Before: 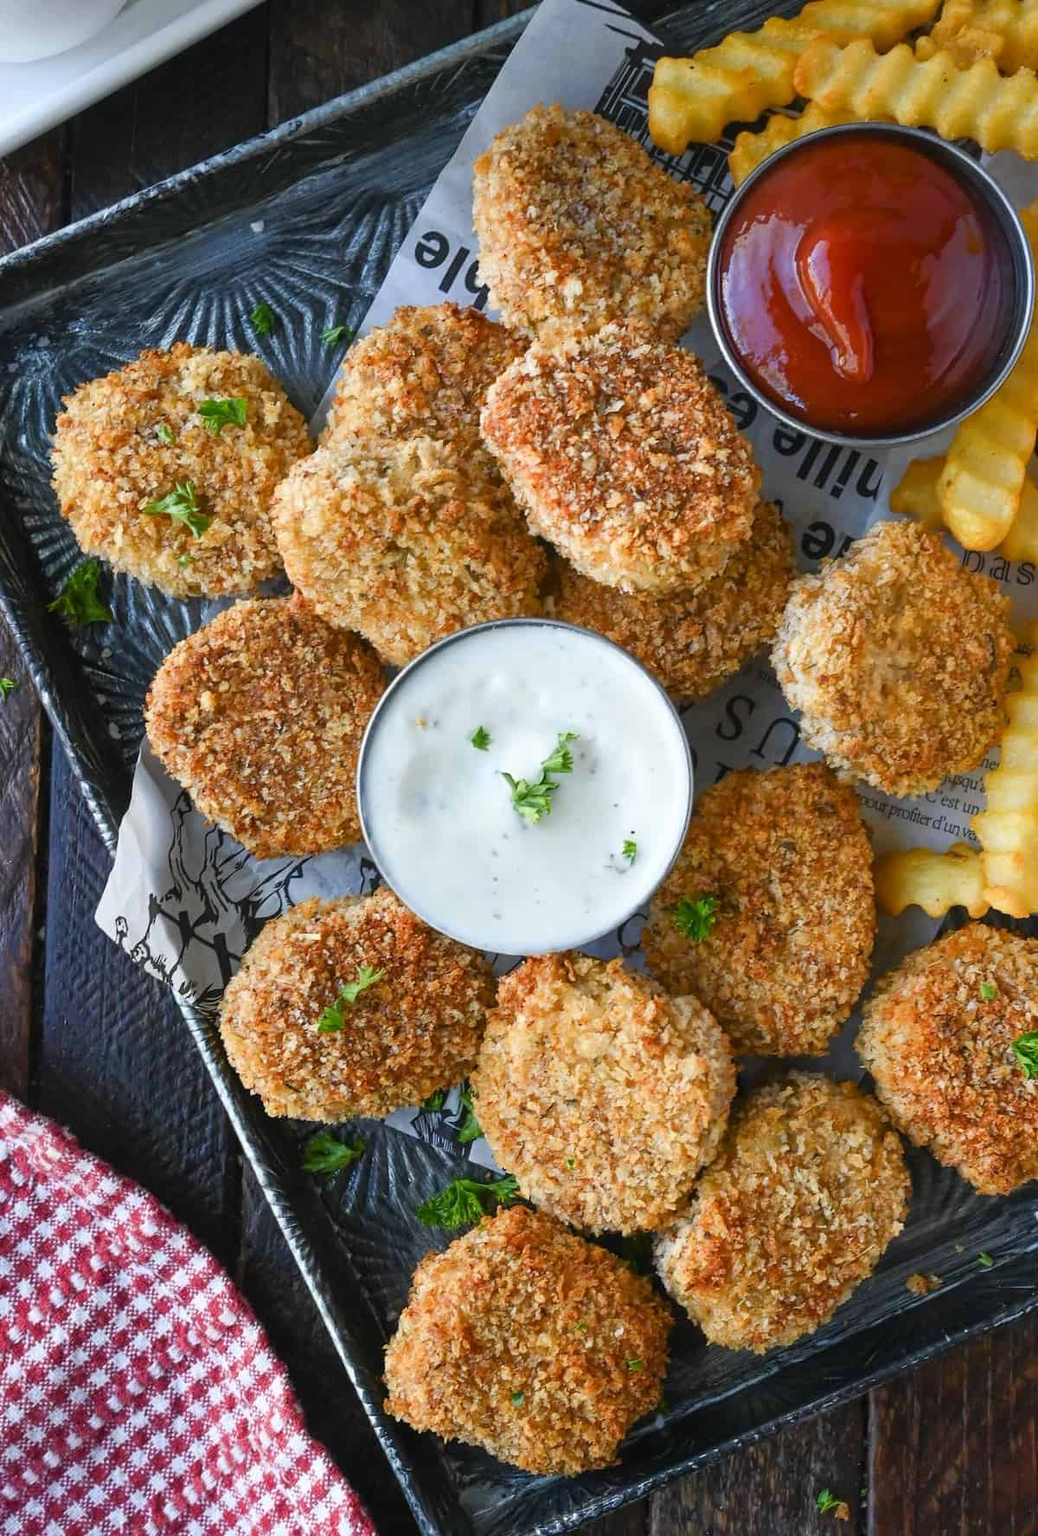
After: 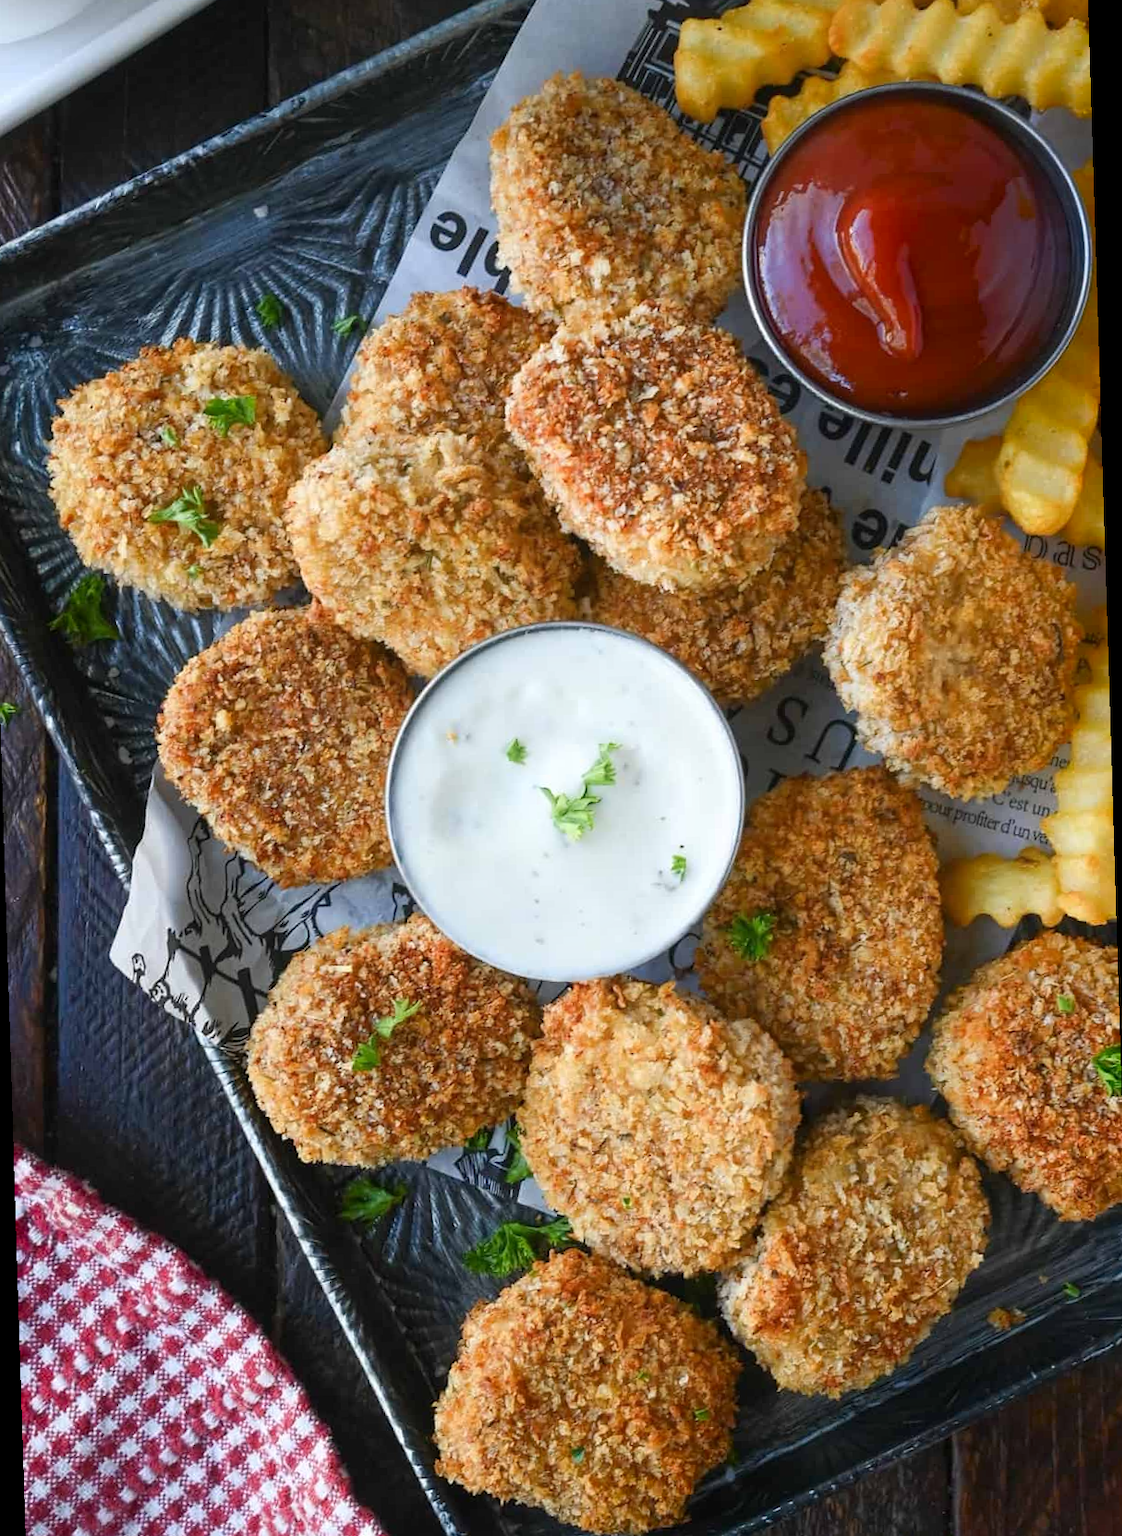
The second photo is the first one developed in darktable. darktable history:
crop: left 1.964%, top 3.251%, right 1.122%, bottom 4.933%
rotate and perspective: rotation -1.77°, lens shift (horizontal) 0.004, automatic cropping off
white balance: red 1, blue 1
shadows and highlights: shadows -40.15, highlights 62.88, soften with gaussian
